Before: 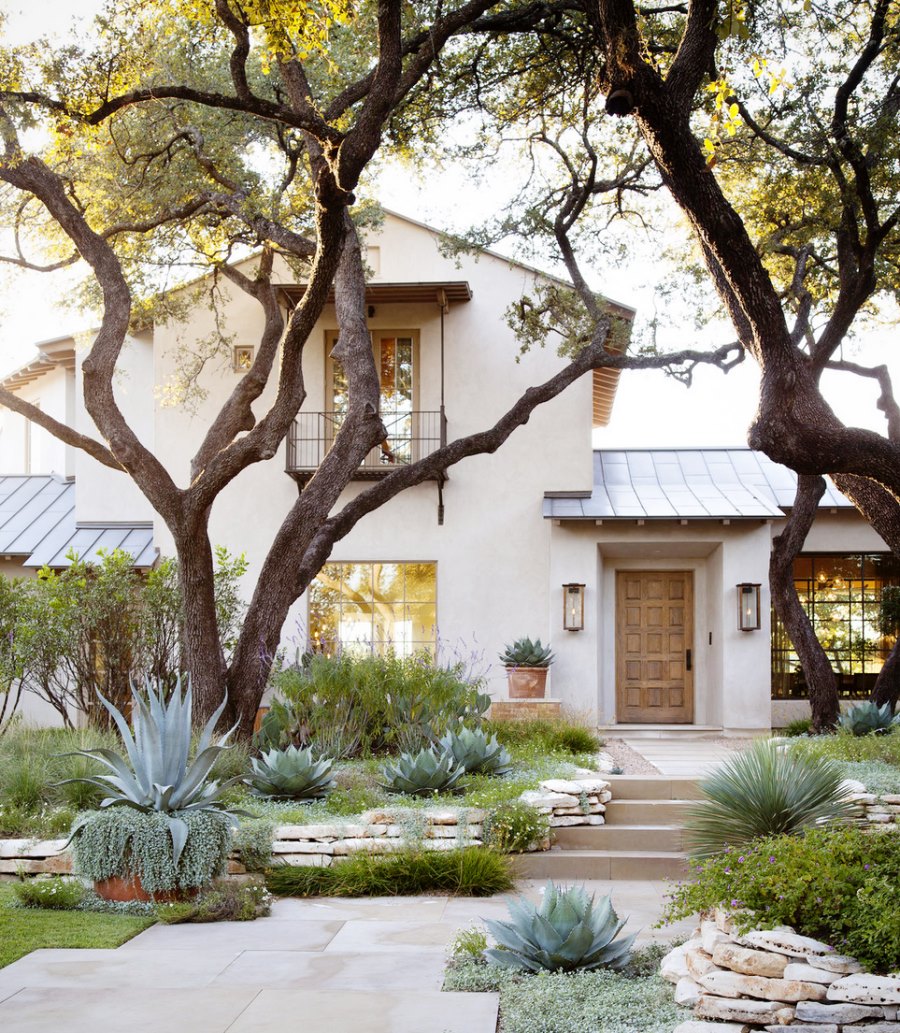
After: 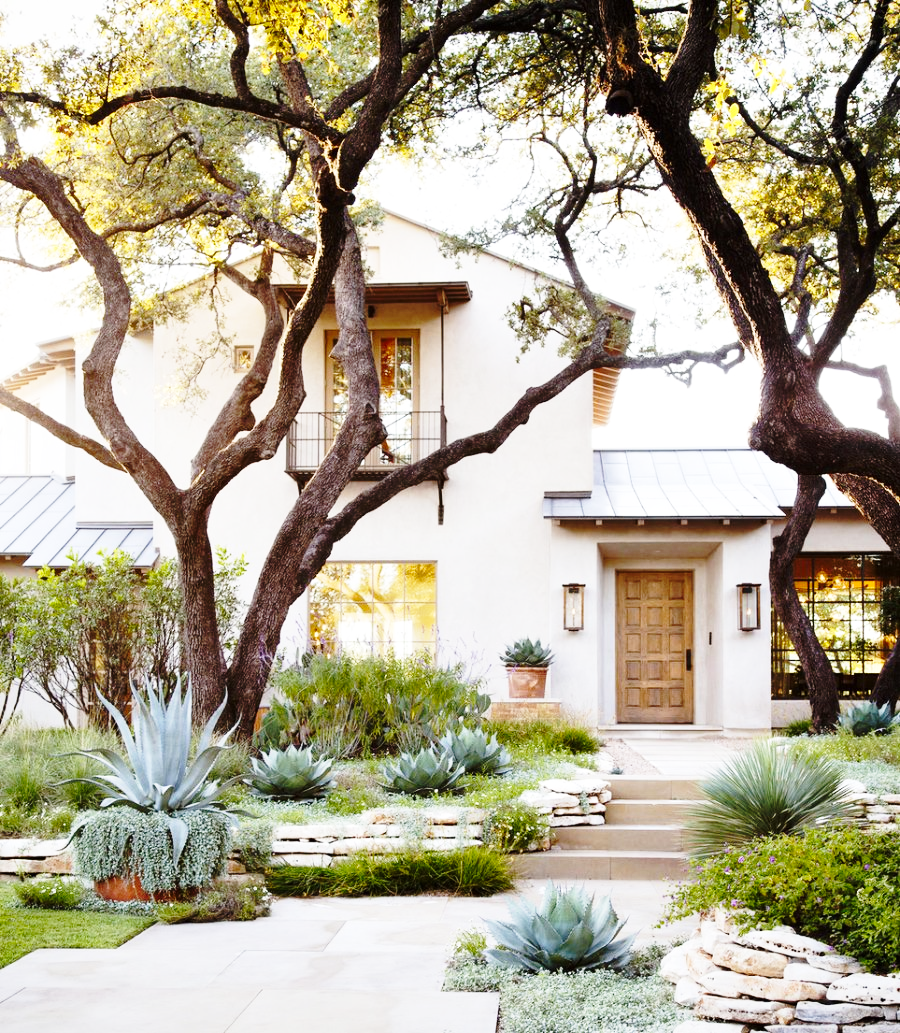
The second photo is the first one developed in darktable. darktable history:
shadows and highlights: shadows 37.27, highlights -28.18, soften with gaussian
base curve: curves: ch0 [(0, 0) (0.036, 0.037) (0.121, 0.228) (0.46, 0.76) (0.859, 0.983) (1, 1)], preserve colors none
